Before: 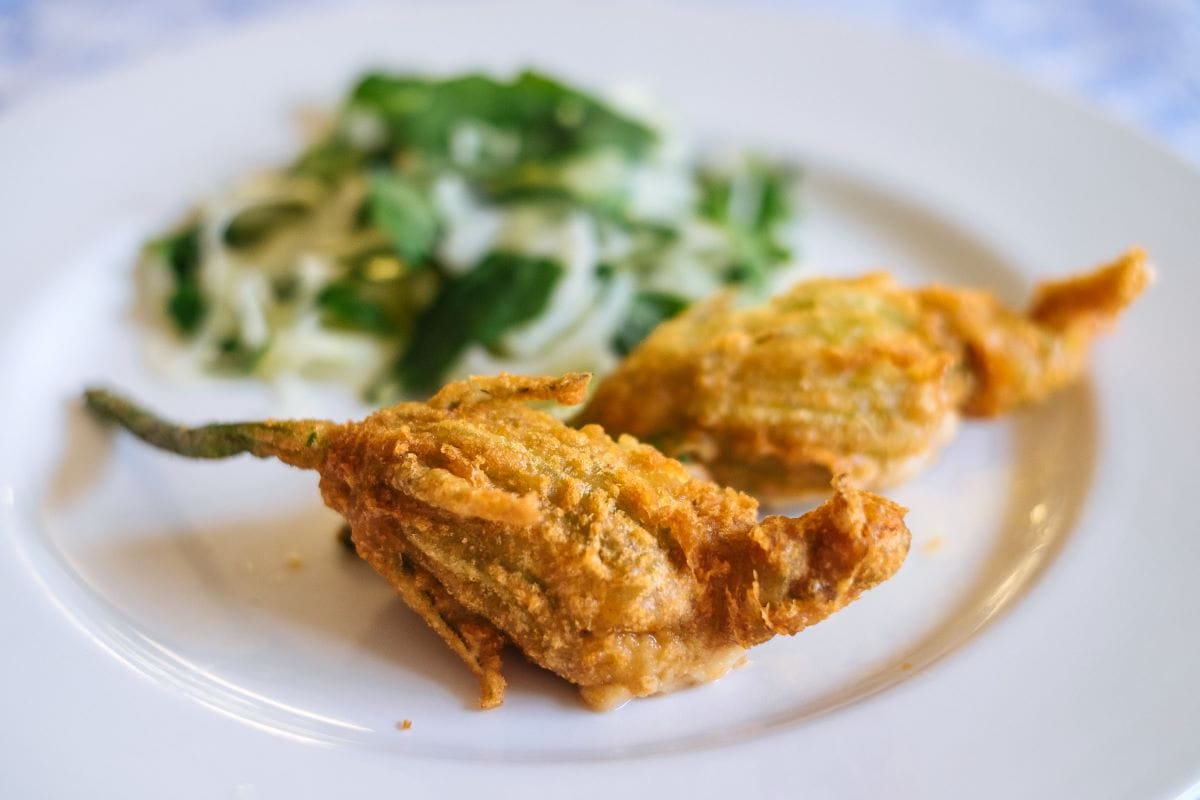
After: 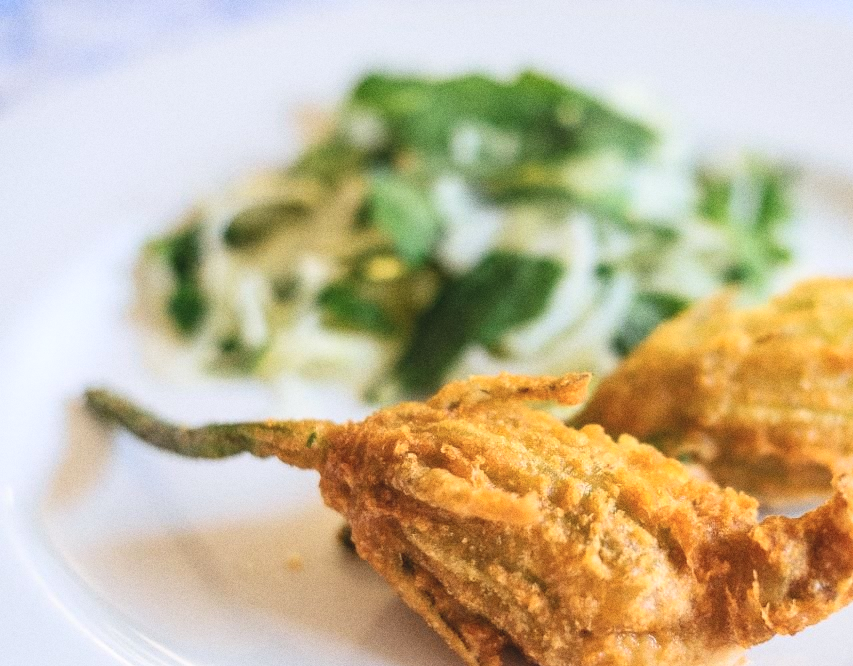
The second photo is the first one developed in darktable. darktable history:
crop: right 28.885%, bottom 16.626%
grain: coarseness 0.09 ISO
contrast brightness saturation: contrast 0.14, brightness 0.21
